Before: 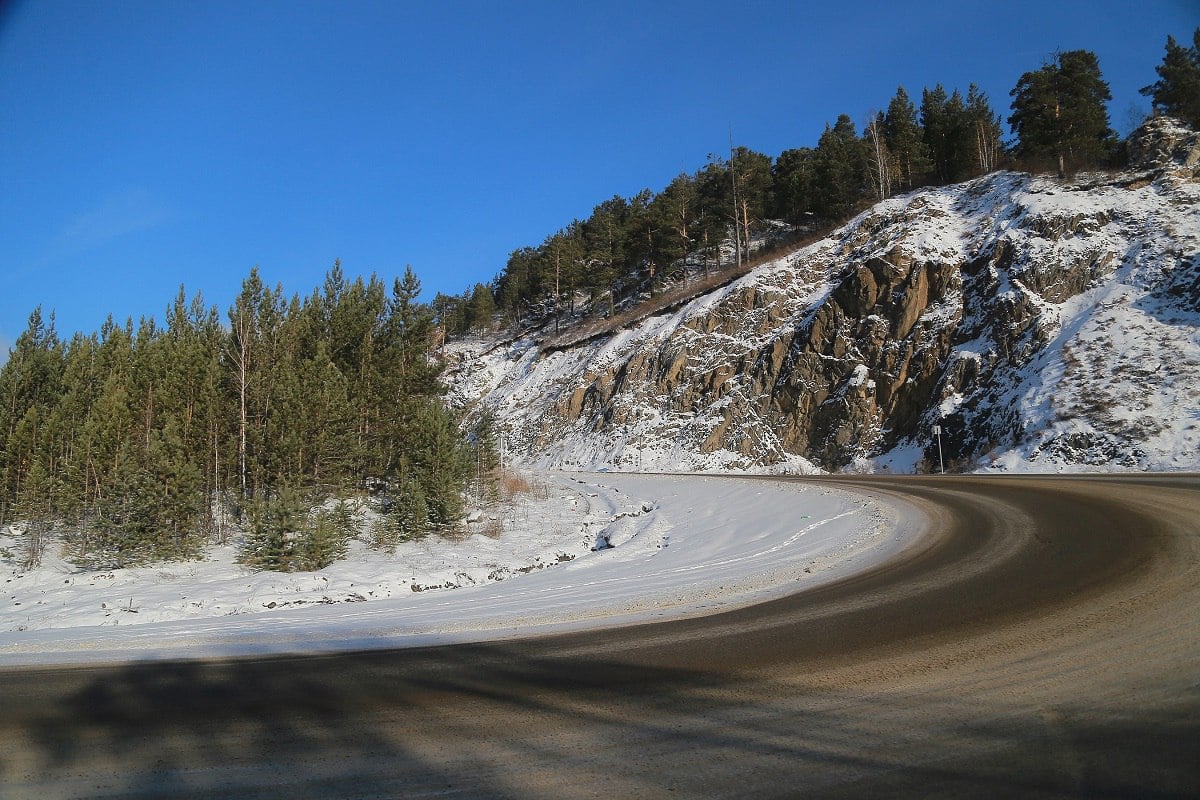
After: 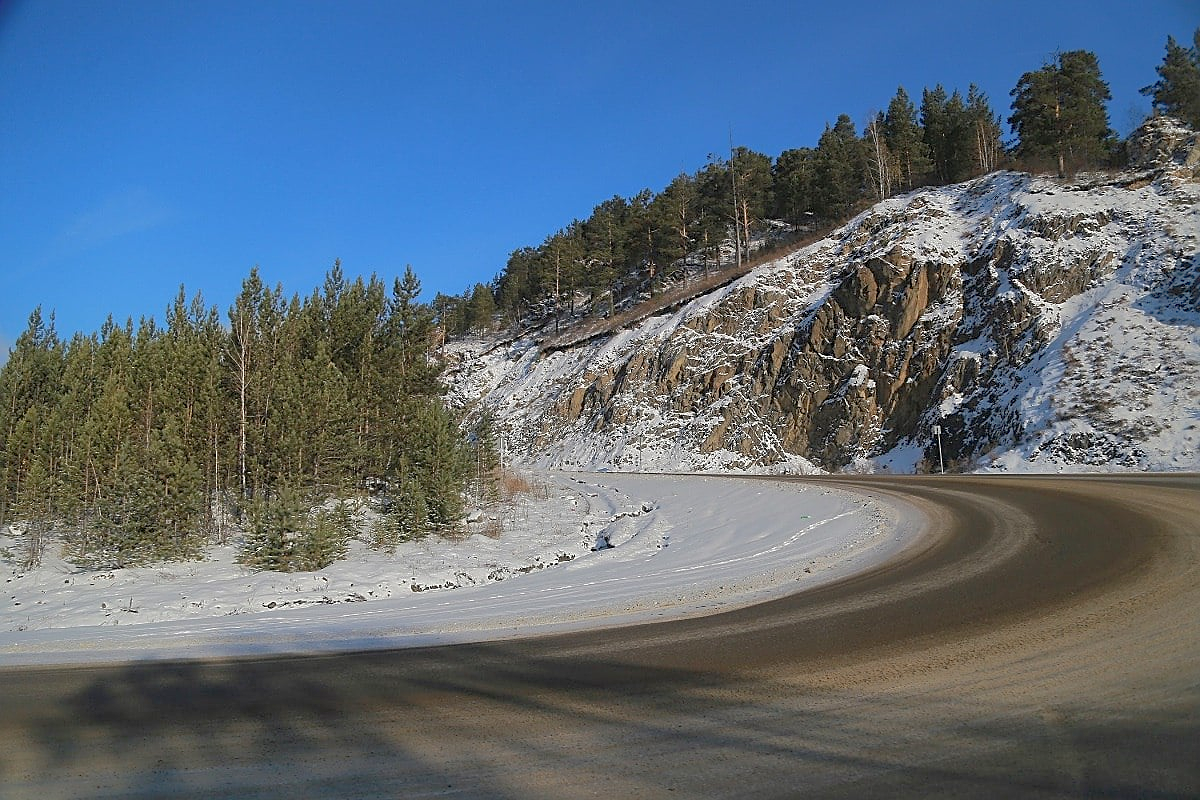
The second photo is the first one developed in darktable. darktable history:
sharpen: on, module defaults
shadows and highlights: shadows 60.82, highlights -60.04, highlights color adjustment 0.665%
